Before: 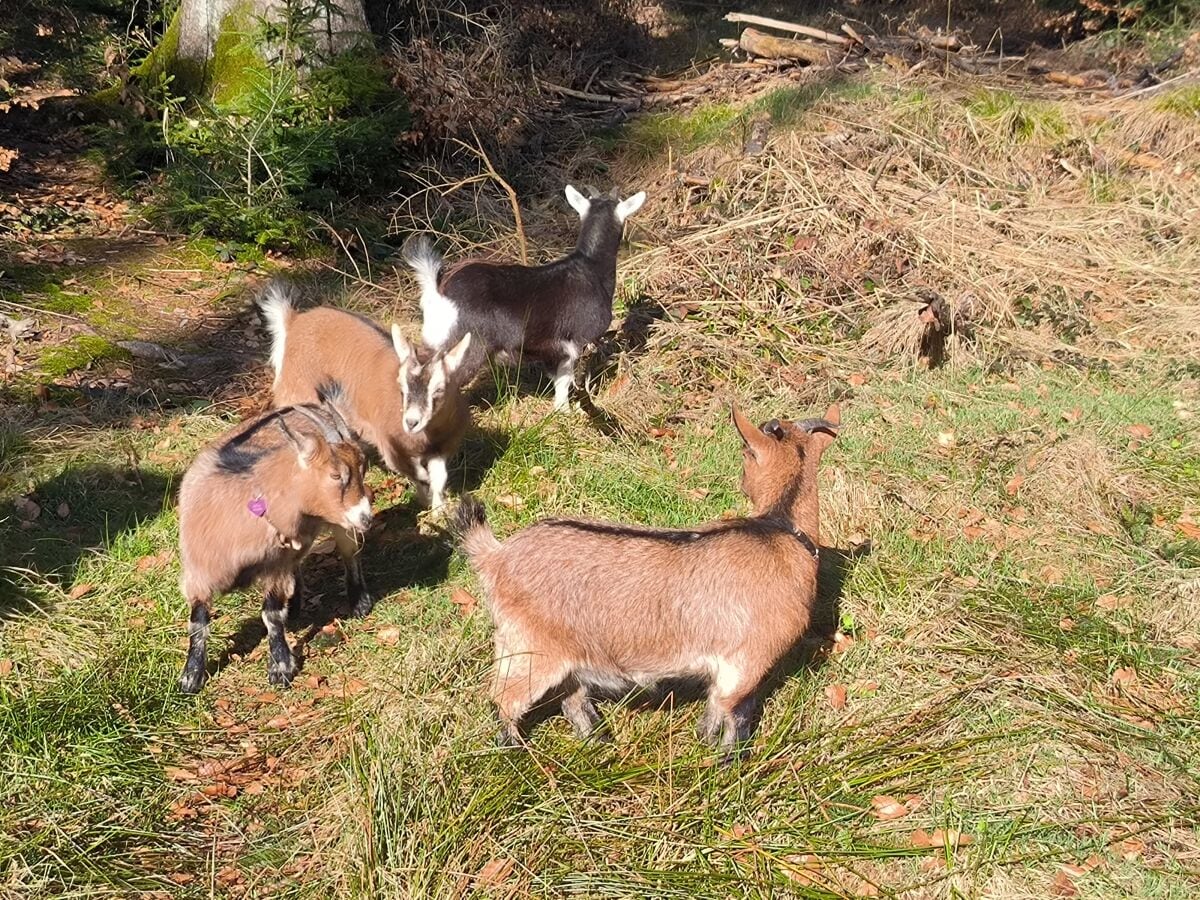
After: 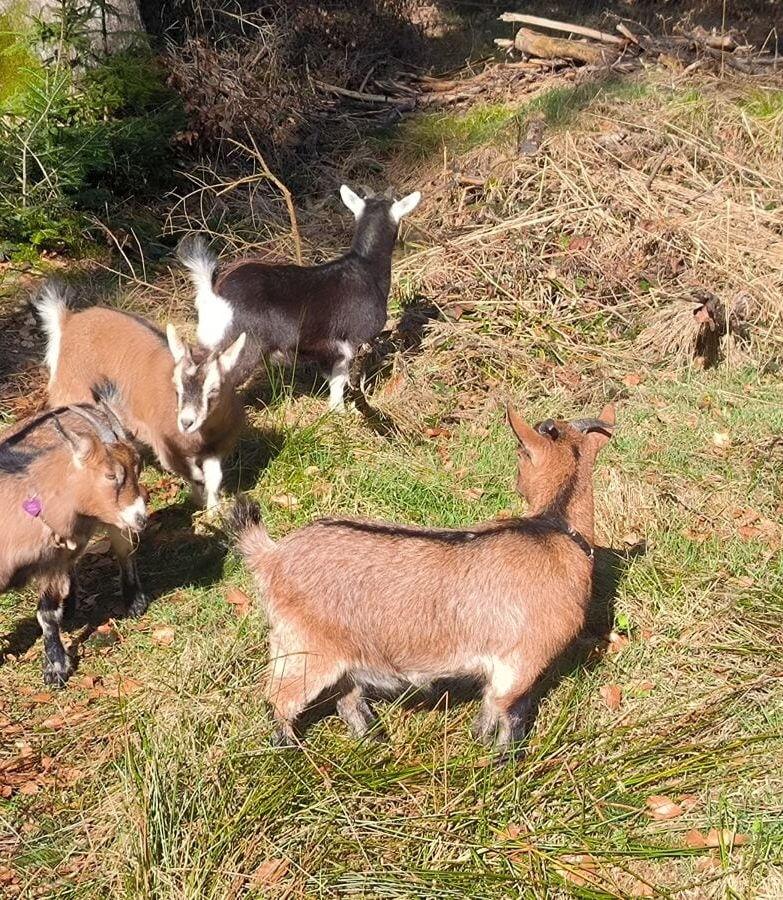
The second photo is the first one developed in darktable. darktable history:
crop and rotate: left 18.814%, right 15.928%
